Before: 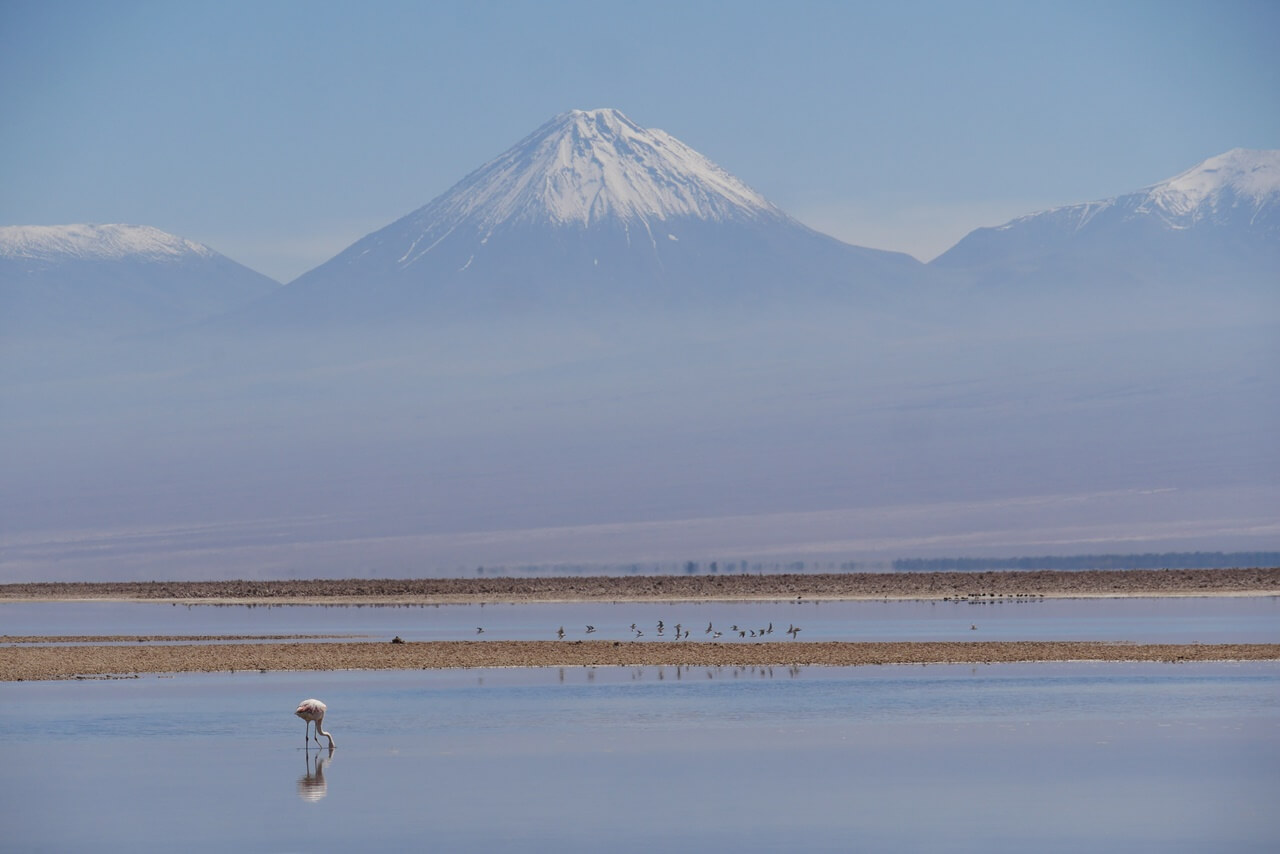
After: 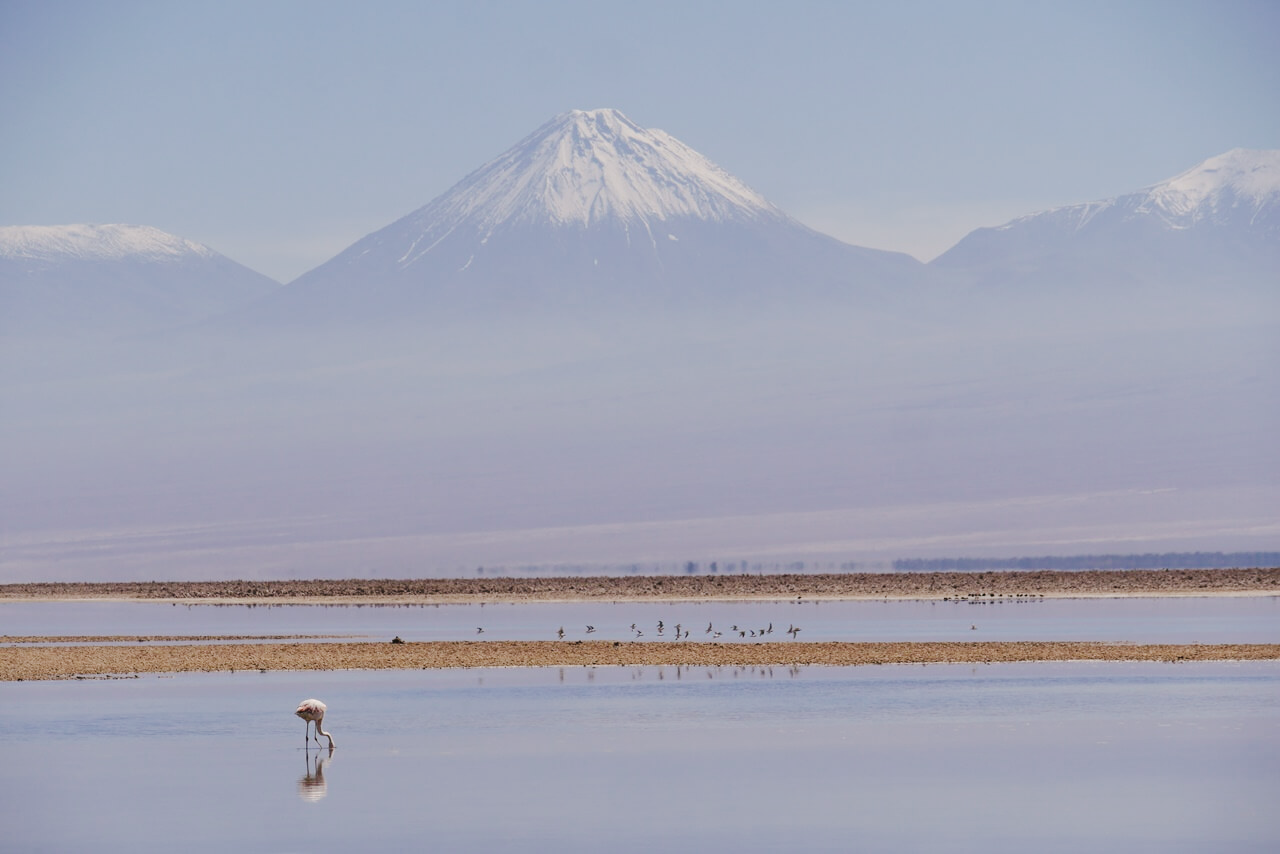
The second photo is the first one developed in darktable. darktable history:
tone curve: curves: ch0 [(0, 0) (0.003, 0.015) (0.011, 0.021) (0.025, 0.032) (0.044, 0.046) (0.069, 0.062) (0.1, 0.08) (0.136, 0.117) (0.177, 0.165) (0.224, 0.221) (0.277, 0.298) (0.335, 0.385) (0.399, 0.469) (0.468, 0.558) (0.543, 0.637) (0.623, 0.708) (0.709, 0.771) (0.801, 0.84) (0.898, 0.907) (1, 1)], preserve colors none
color look up table: target L [98.06, 94.37, 89.65, 87.67, 86.38, 70.39, 72.34, 69.08, 58, 58.98, 52.21, 38.96, 37.51, 28.18, 200.44, 84.54, 69.22, 69.79, 60.09, 60.15, 58.1, 52.29, 48.76, 47.12, 41.35, 30.36, 26.17, 85.99, 81.82, 77.67, 72.19, 60.88, 68.87, 55.16, 42.77, 40.75, 41.65, 32.24, 40.51, 18.89, 15.64, 1.537, 89.52, 89.63, 73.43, 71.25, 67.4, 59.33, 26.96], target a [-0.025, -13, -29, -40.16, -57.84, -30.61, 0.443, -56.46, -58.23, -9.037, -24, -34.06, -24.94, -22.87, 0, -2.129, 39.58, 43.65, 7.33, 60.86, 66.91, 70.95, 26.29, 21.27, 61.1, 7.749, 37.87, 15.42, 26.41, 38.74, 39.43, 71.49, 56.81, 17.32, 11.83, 61.56, 55.75, 34.58, 35.45, 28.12, 30.17, 0.219, -50.26, -15.28, -19.22, -43.66, -1.422, -13.55, -5.776], target b [7.439, 46.18, 25.31, 55.75, 20.89, 59.73, 37.59, 28.29, 48.14, 14.88, 38.96, 34.1, 3.723, 25.17, 0, 76.89, 47.42, 22.9, 57.93, 10.43, 22.55, 44.85, 47.6, 32.33, 49.2, 5.028, 33.55, 0.655, -20.52, -10.63, -33.96, -25.75, -38.88, 0.173, -52.52, -6.195, -48.22, -1.162, -66.66, -20.47, -45.94, -2.261, -13.17, -4.126, -31.73, -3.971, -9.442, -34.95, -19.71], num patches 49
